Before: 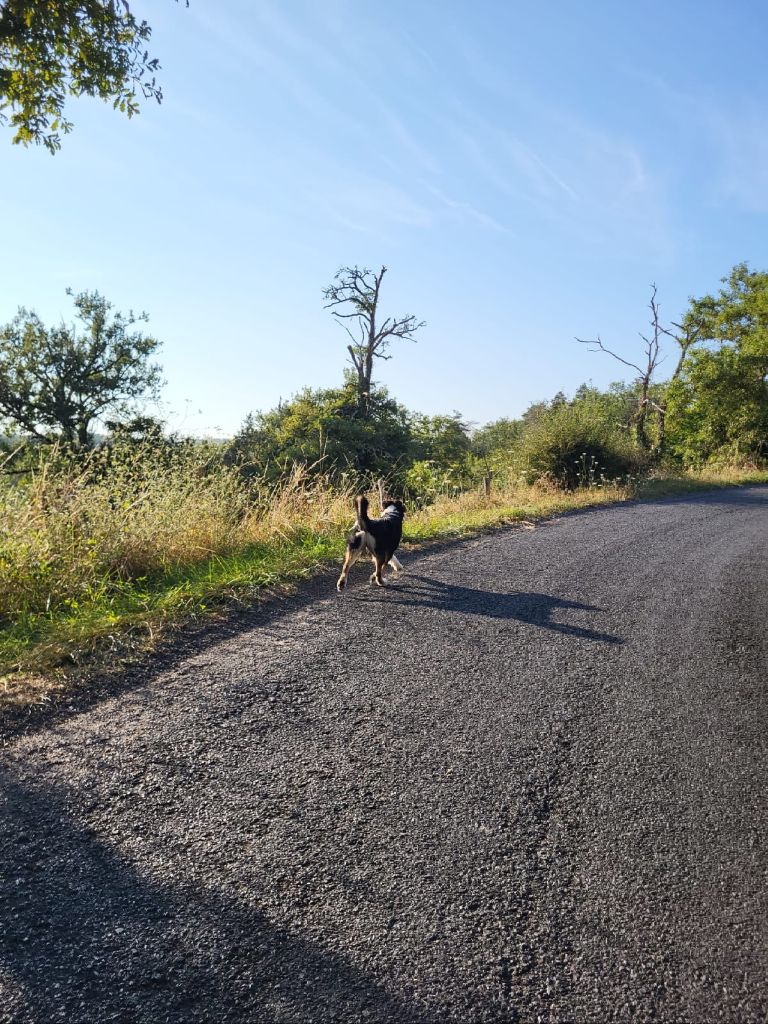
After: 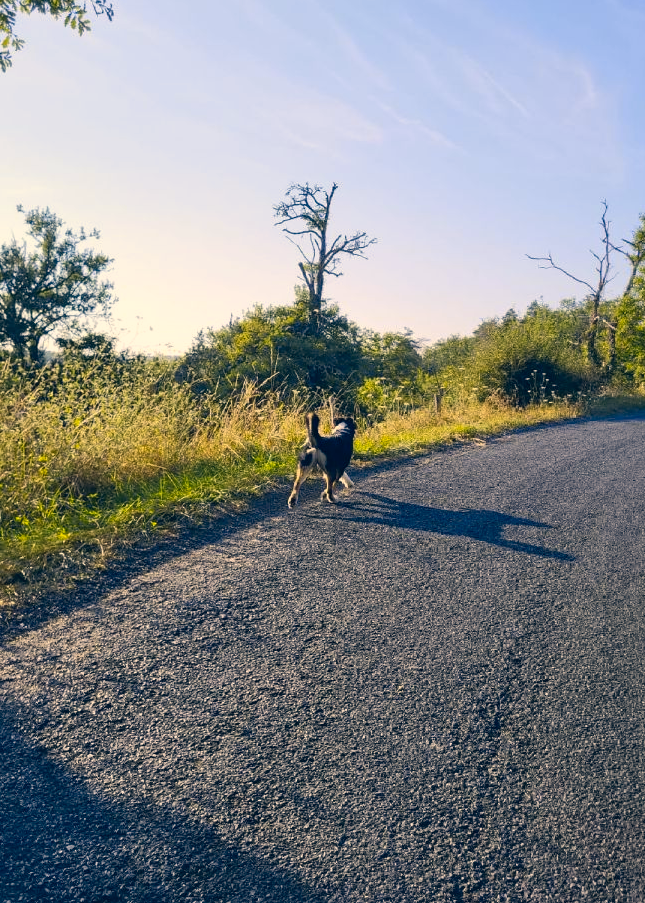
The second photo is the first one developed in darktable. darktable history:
color correction: highlights a* 10.32, highlights b* 14.66, shadows a* -9.59, shadows b* -15.02
color contrast: green-magenta contrast 0.85, blue-yellow contrast 1.25, unbound 0
crop: left 6.446%, top 8.188%, right 9.538%, bottom 3.548%
rotate and perspective: automatic cropping original format, crop left 0, crop top 0
